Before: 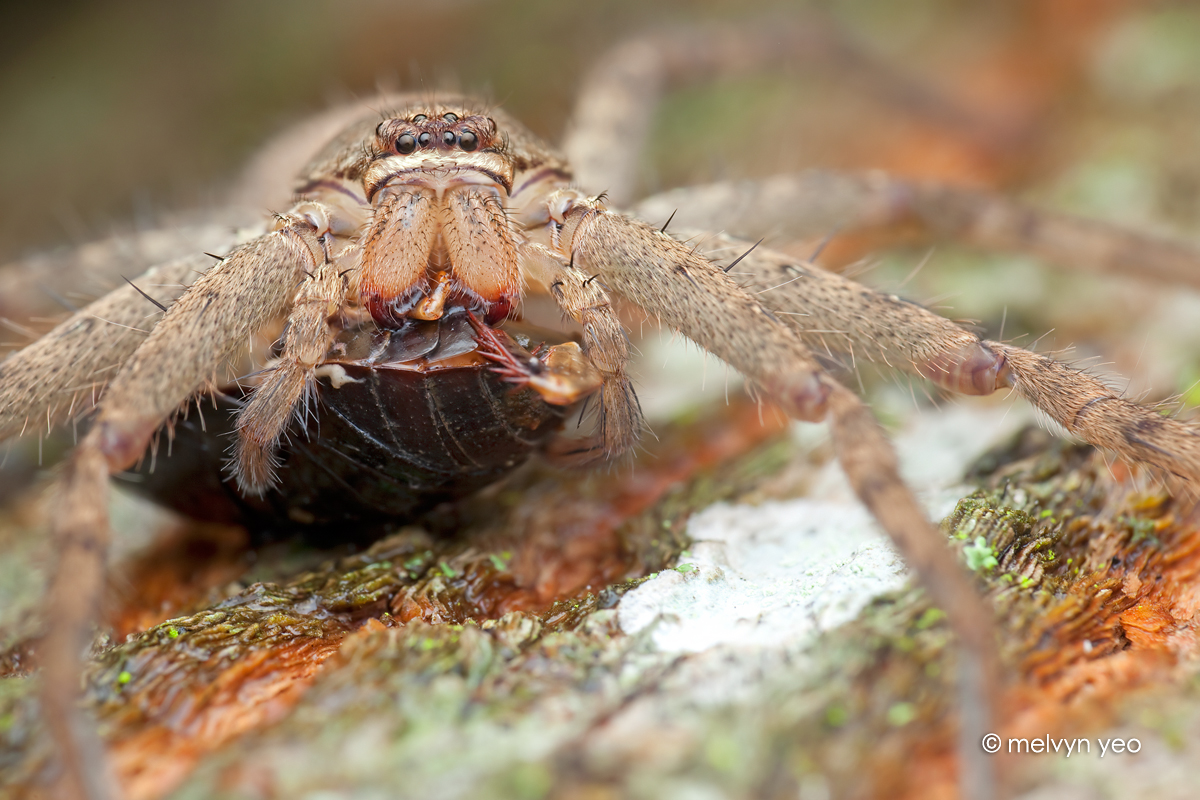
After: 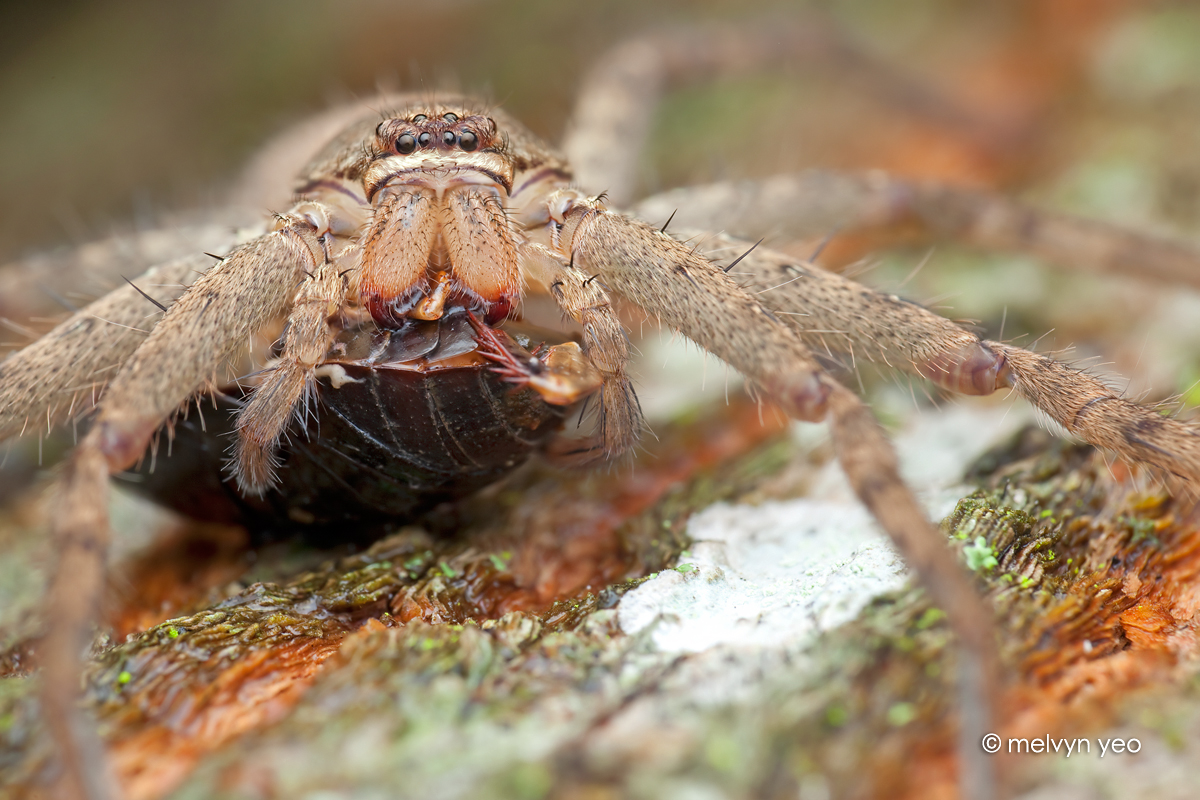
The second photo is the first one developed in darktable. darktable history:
shadows and highlights: radius 136.11, soften with gaussian
color balance rgb: perceptual saturation grading › global saturation 0.21%, saturation formula JzAzBz (2021)
